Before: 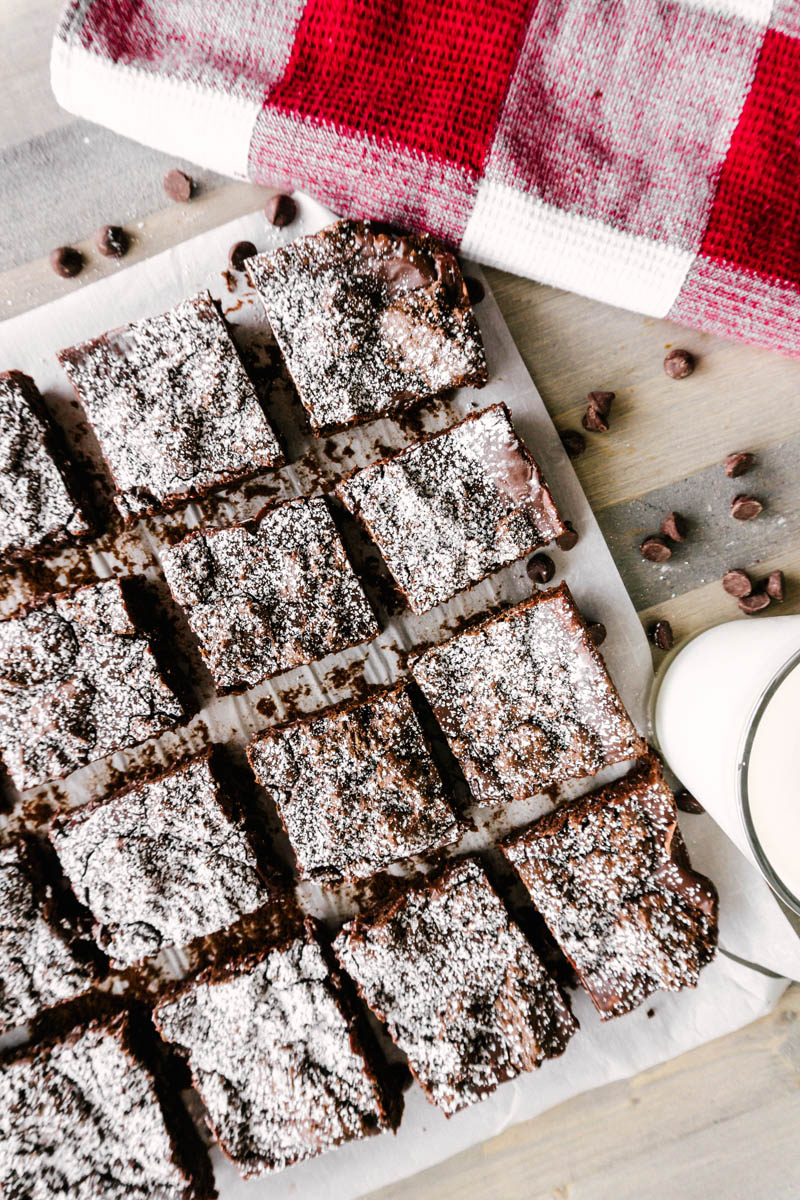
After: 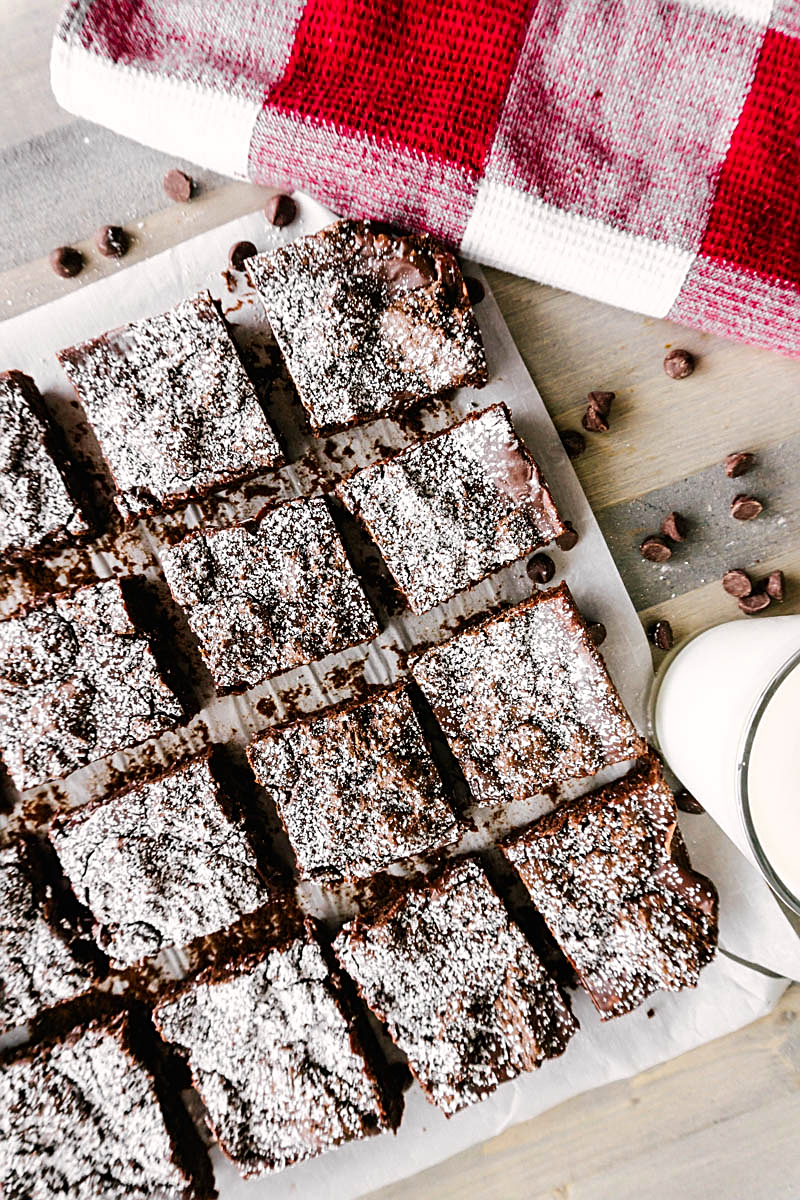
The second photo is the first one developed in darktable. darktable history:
tone equalizer: edges refinement/feathering 500, mask exposure compensation -1.57 EV, preserve details no
contrast brightness saturation: contrast 0.043, saturation 0.068
sharpen: on, module defaults
